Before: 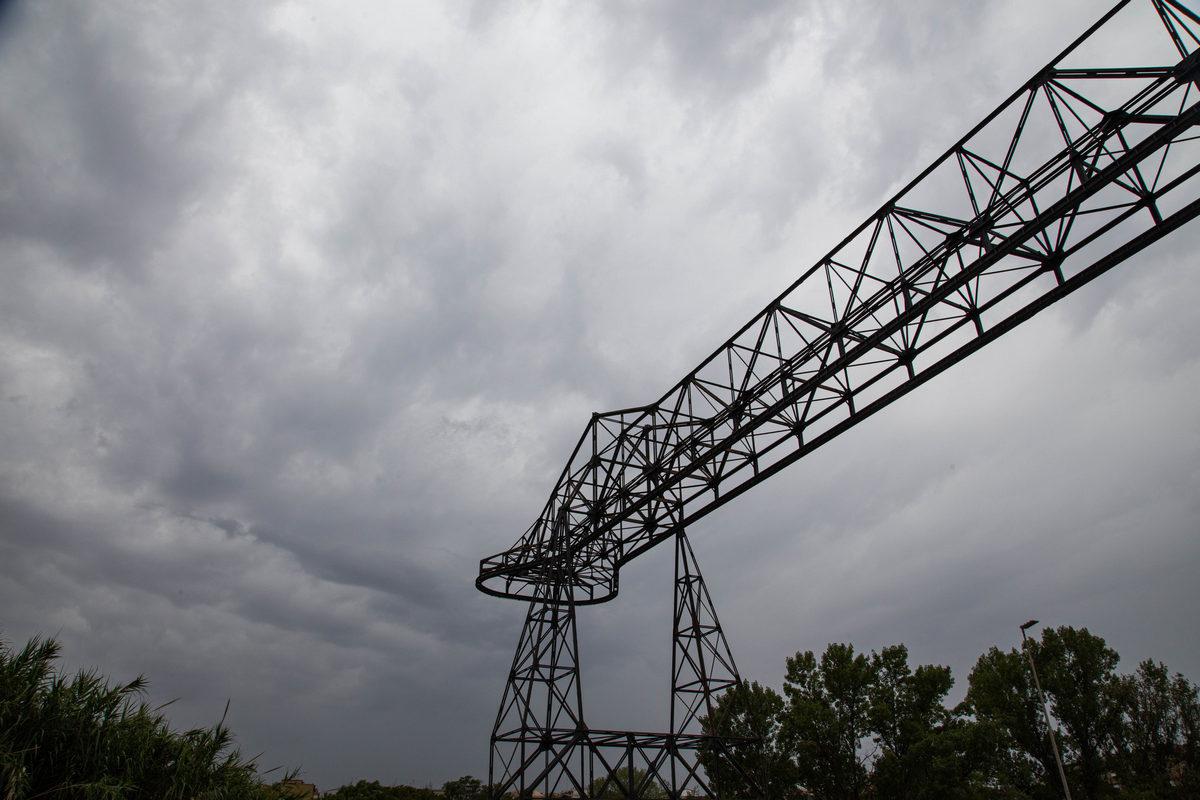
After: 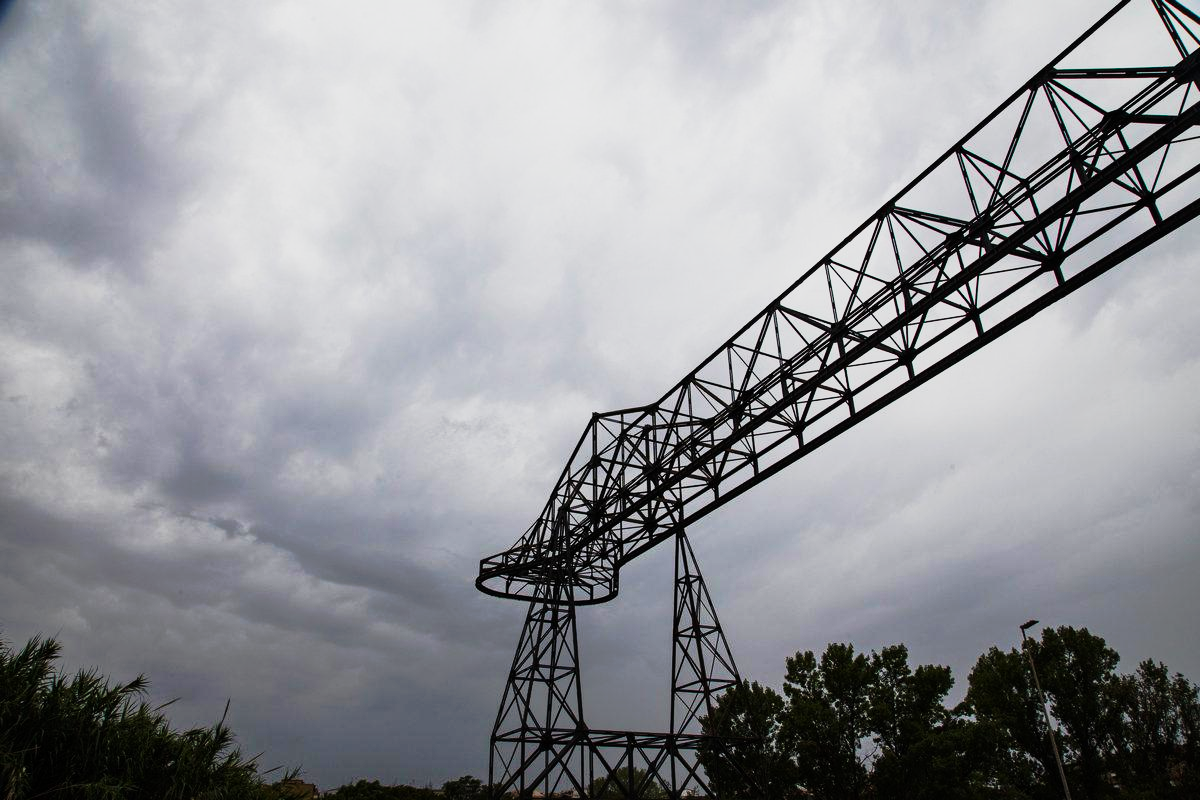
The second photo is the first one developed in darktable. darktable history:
tone curve: curves: ch0 [(0, 0) (0.081, 0.044) (0.192, 0.125) (0.283, 0.238) (0.416, 0.449) (0.495, 0.524) (0.661, 0.756) (0.788, 0.87) (1, 0.951)]; ch1 [(0, 0) (0.161, 0.092) (0.35, 0.33) (0.392, 0.392) (0.427, 0.426) (0.479, 0.472) (0.505, 0.497) (0.521, 0.524) (0.567, 0.56) (0.583, 0.592) (0.625, 0.627) (0.678, 0.733) (1, 1)]; ch2 [(0, 0) (0.346, 0.362) (0.404, 0.427) (0.502, 0.499) (0.531, 0.523) (0.544, 0.561) (0.58, 0.59) (0.629, 0.642) (0.717, 0.678) (1, 1)], preserve colors none
